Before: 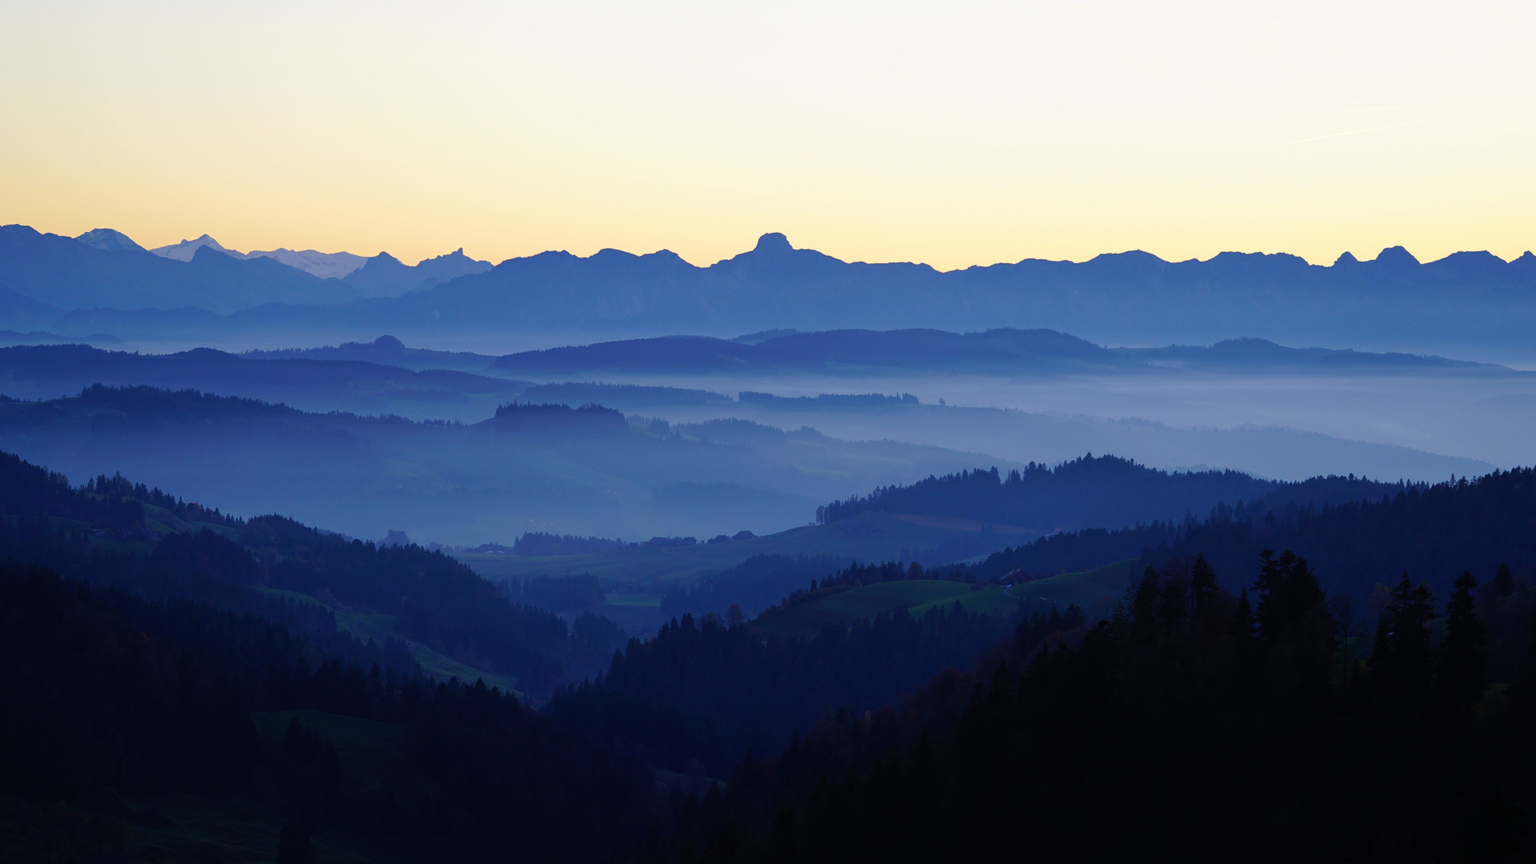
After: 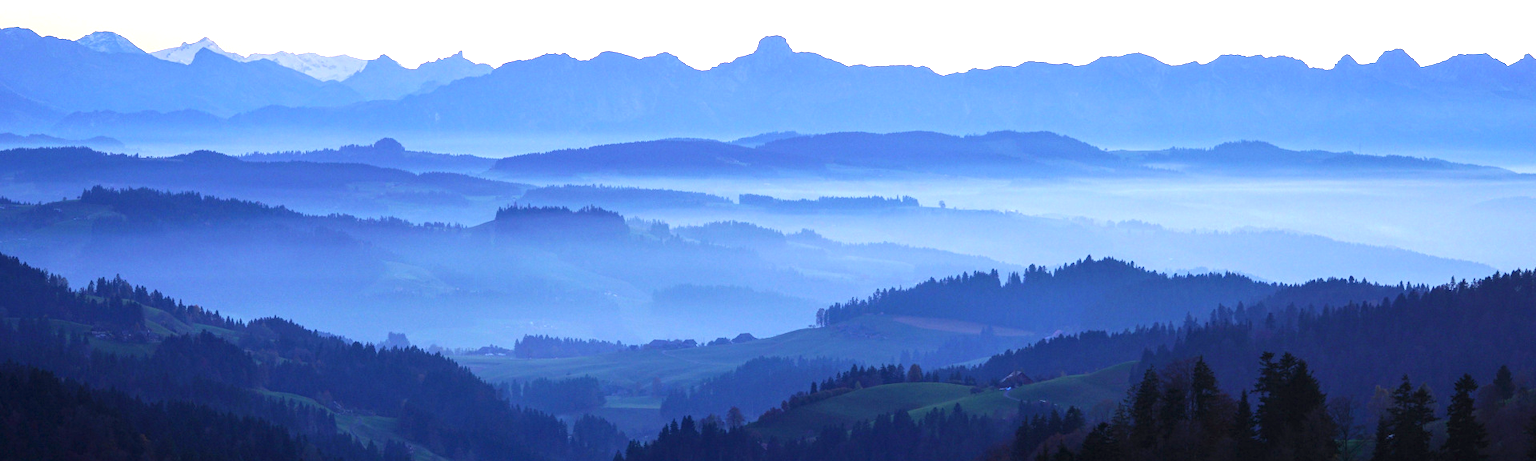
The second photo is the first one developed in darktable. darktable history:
crop and rotate: top 22.984%, bottom 23.568%
local contrast: on, module defaults
exposure: black level correction 0, exposure 1.438 EV, compensate exposure bias true, compensate highlight preservation false
